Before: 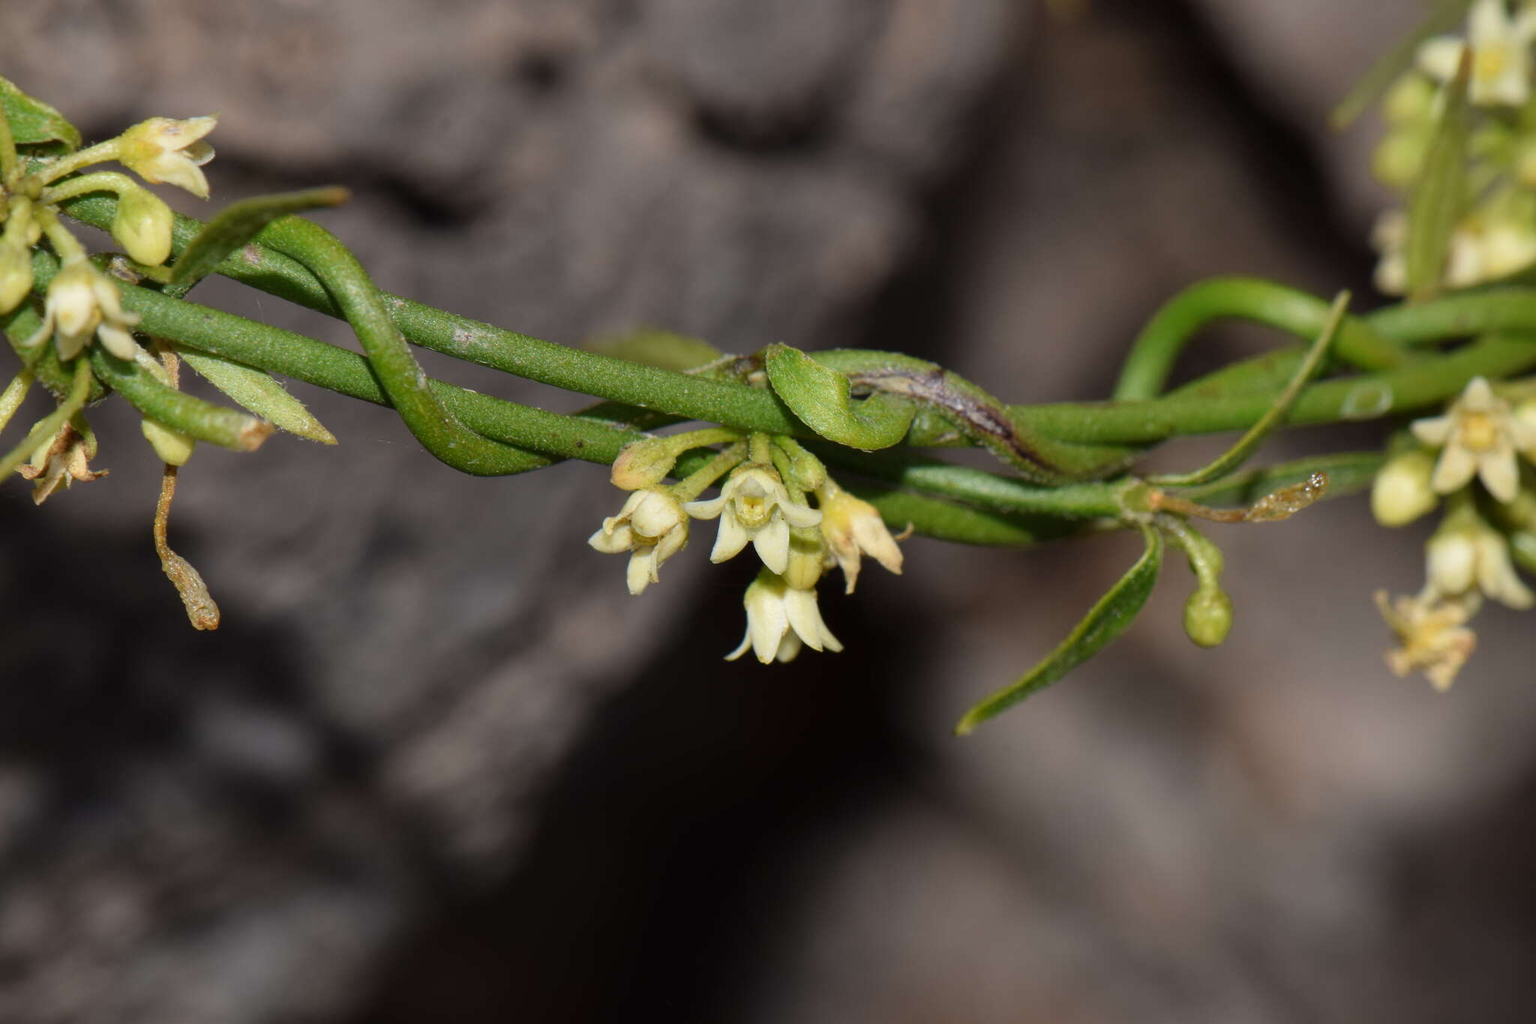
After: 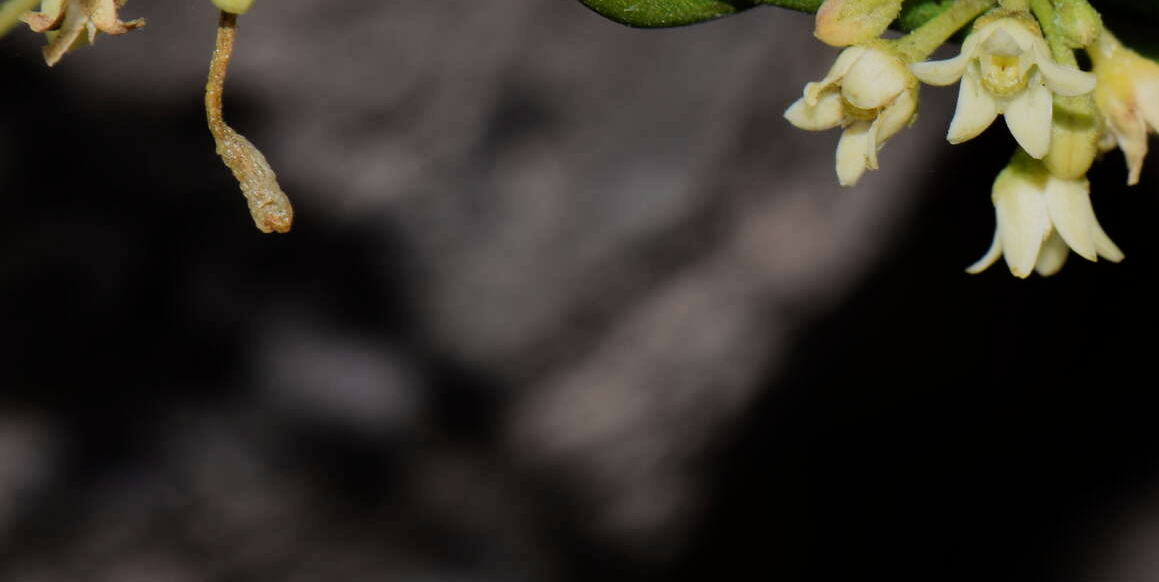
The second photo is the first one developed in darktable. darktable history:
crop: top 44.536%, right 43.386%, bottom 12.817%
filmic rgb: black relative exposure -7.65 EV, white relative exposure 4.56 EV, hardness 3.61, contrast 1.061, iterations of high-quality reconstruction 0
